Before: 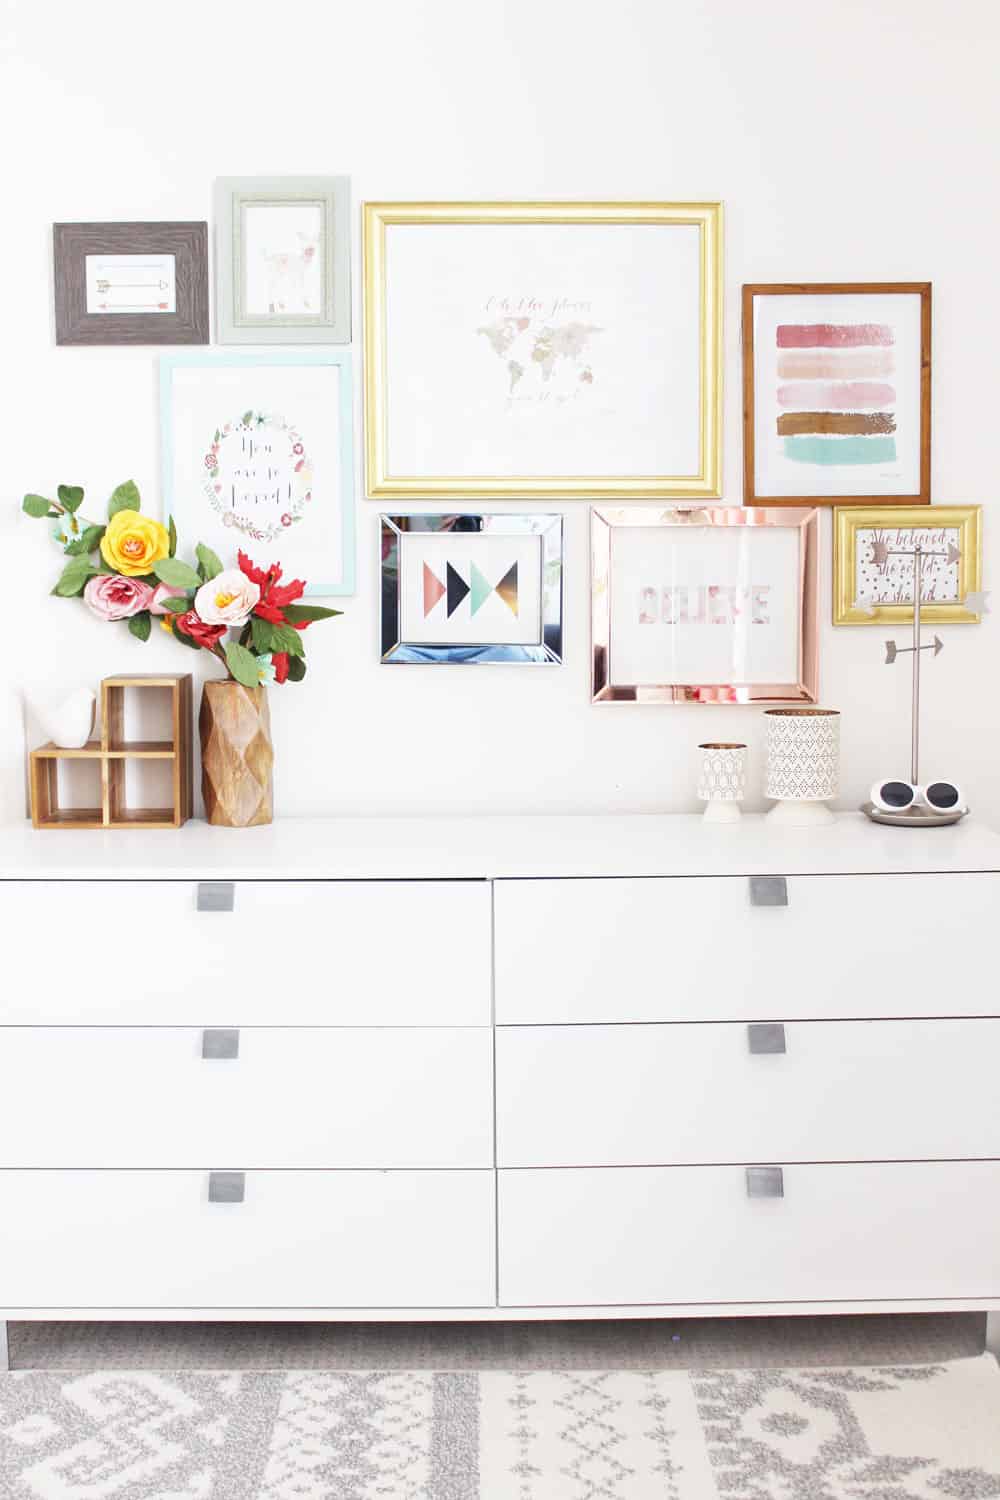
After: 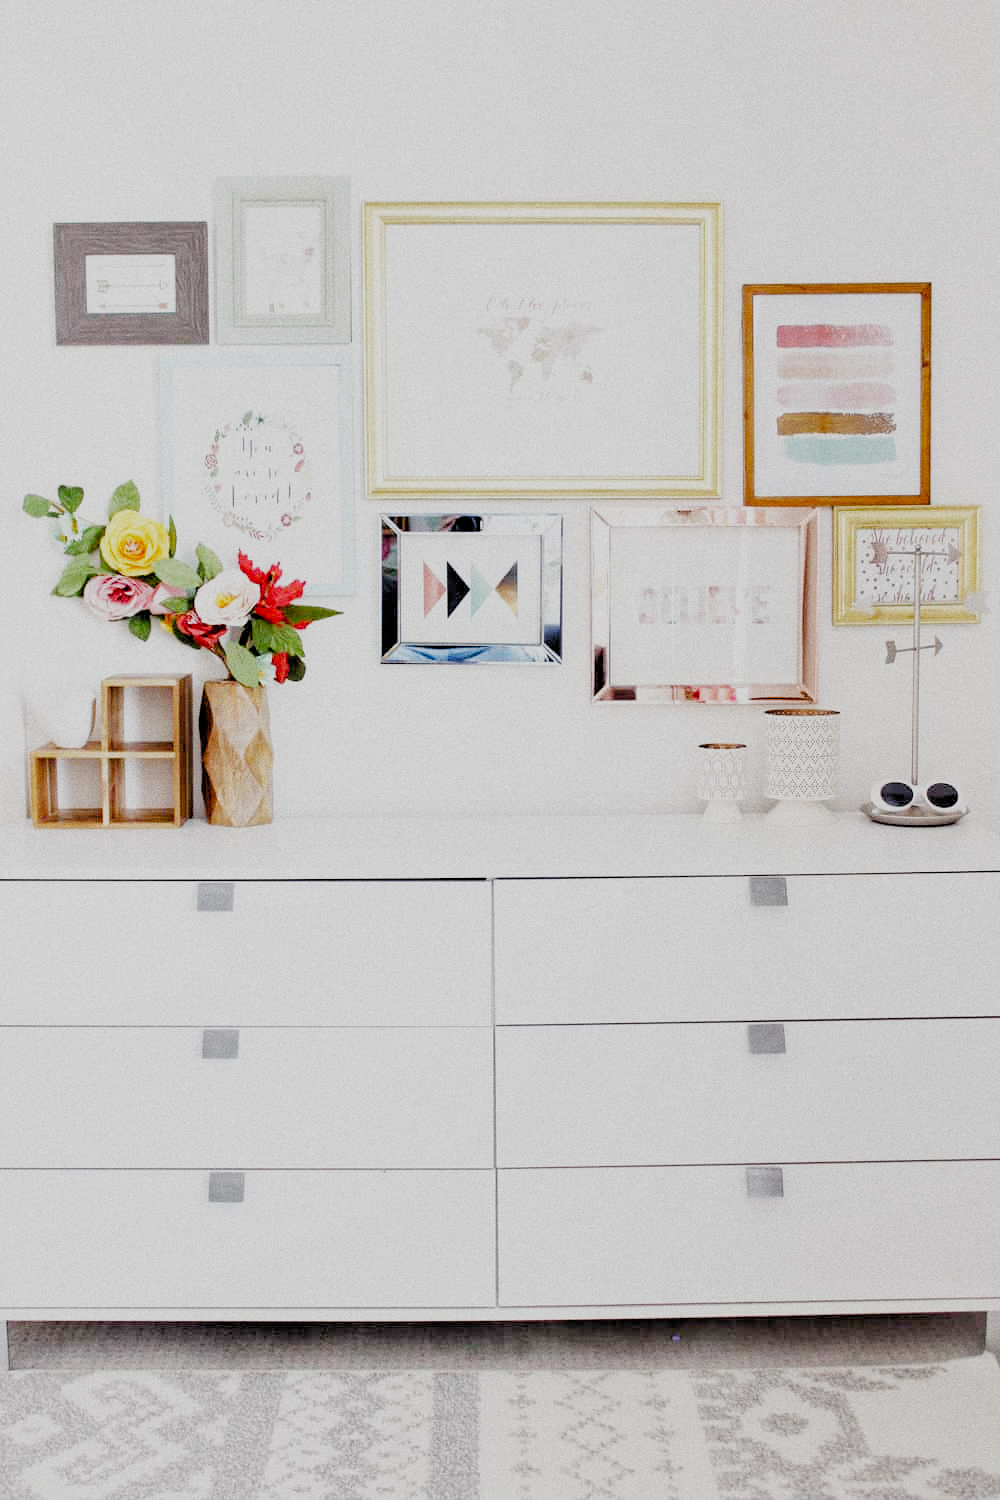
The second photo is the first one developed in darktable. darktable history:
grain: coarseness 0.47 ISO
filmic rgb: black relative exposure -2.85 EV, white relative exposure 4.56 EV, hardness 1.77, contrast 1.25, preserve chrominance no, color science v5 (2021)
shadows and highlights: shadows 25, highlights -25
